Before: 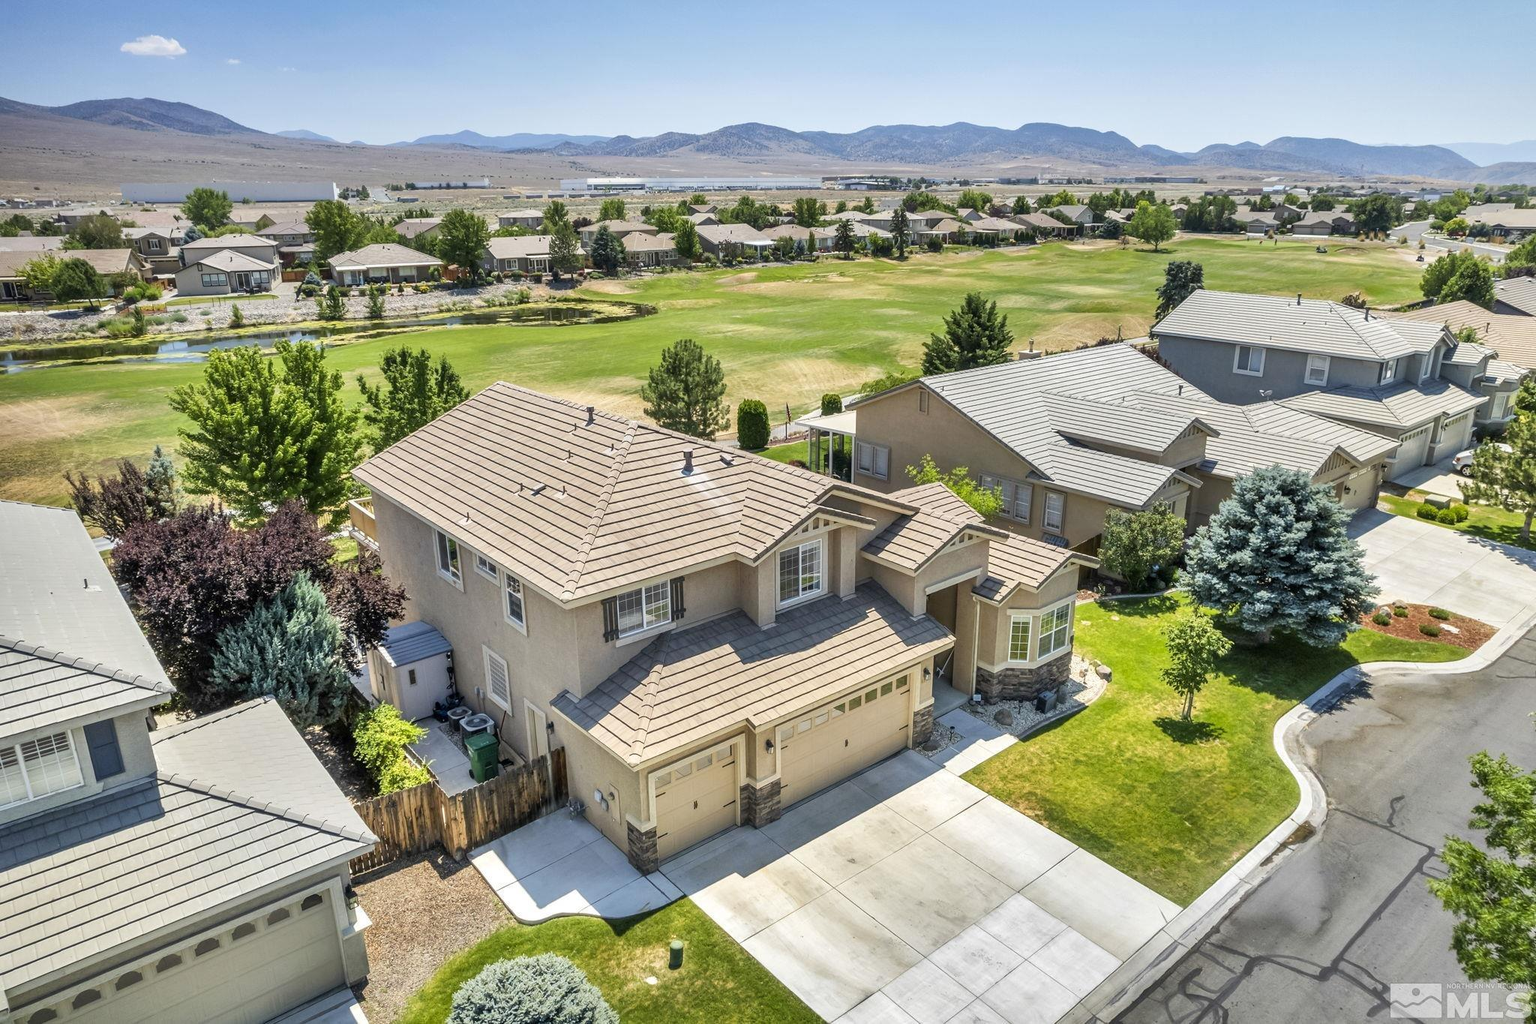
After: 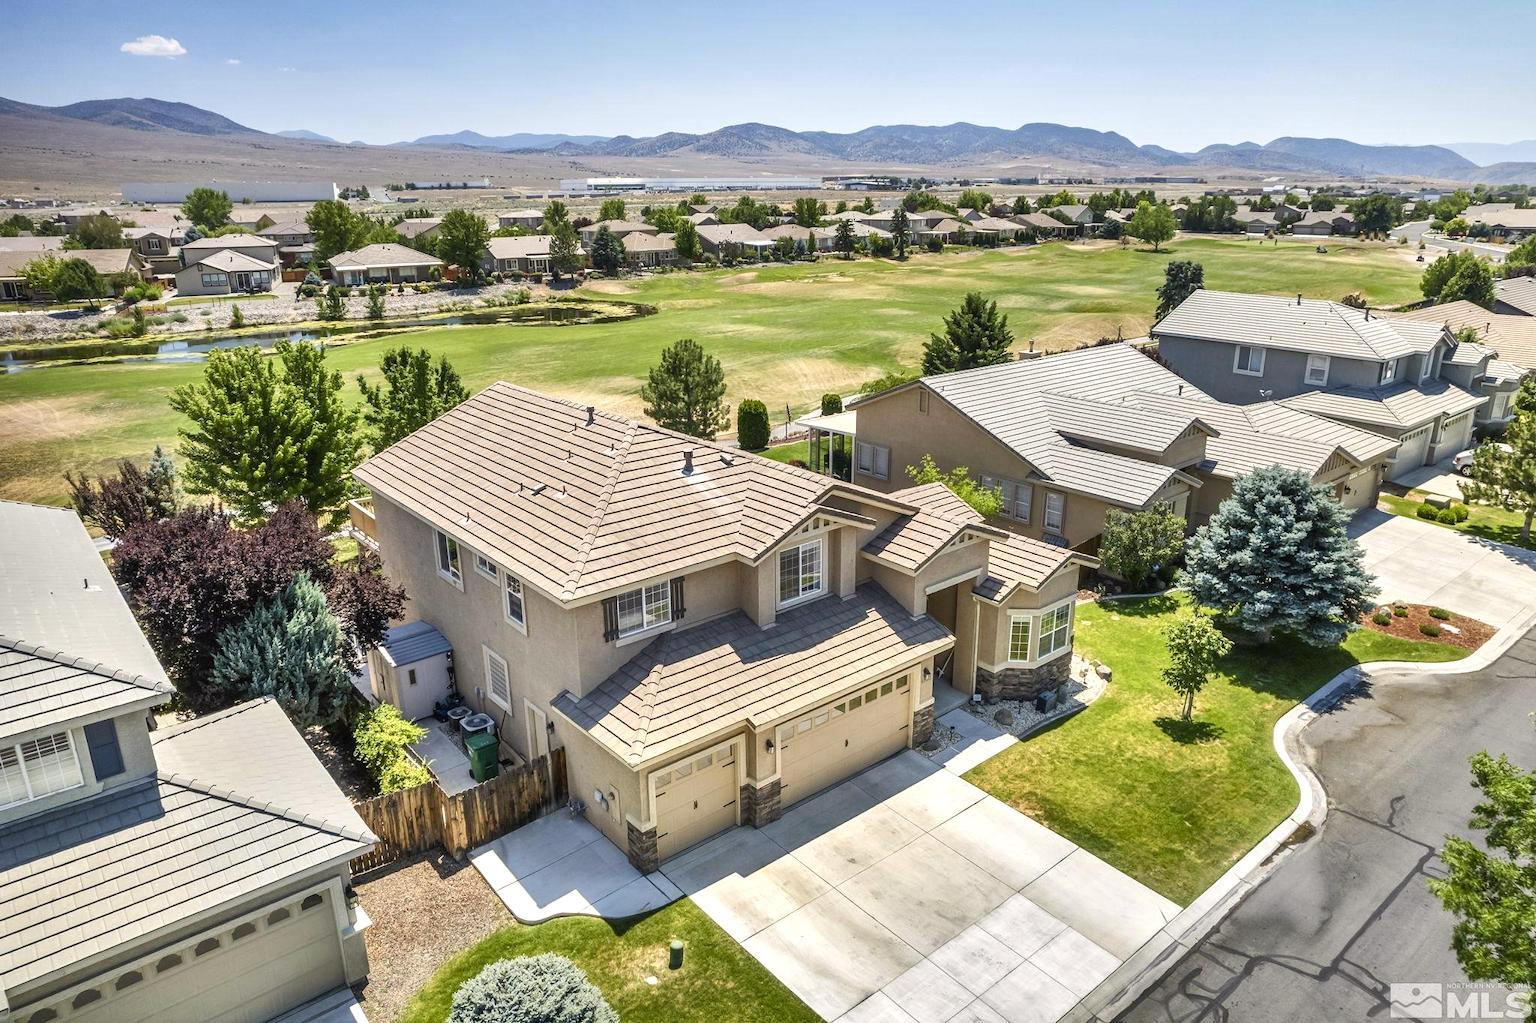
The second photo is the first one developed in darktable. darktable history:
color balance rgb: shadows lift › chroma 1%, shadows lift › hue 28.8°, power › hue 60°, highlights gain › chroma 1%, highlights gain › hue 60°, global offset › luminance 0.25%, perceptual saturation grading › highlights -20%, perceptual saturation grading › shadows 20%, perceptual brilliance grading › highlights 5%, perceptual brilliance grading › shadows -10%, global vibrance 19.67%
tone equalizer: on, module defaults
